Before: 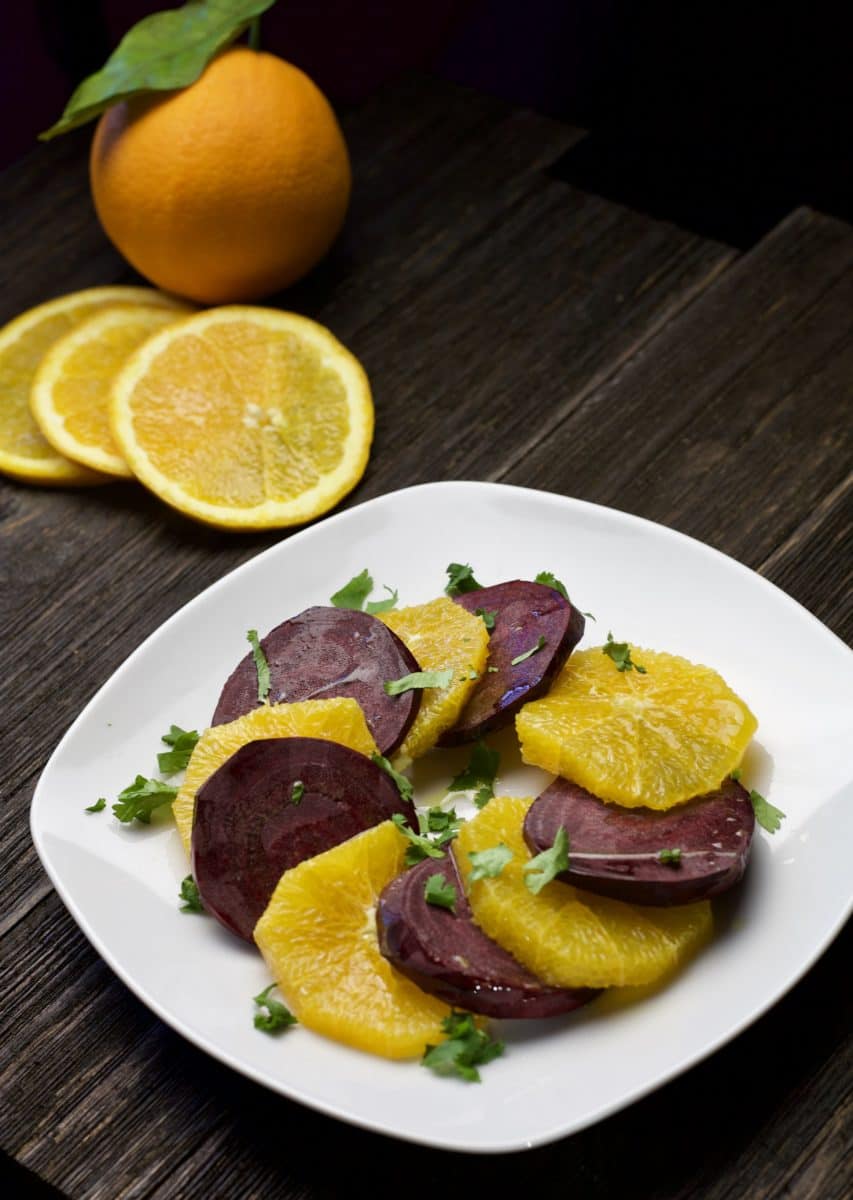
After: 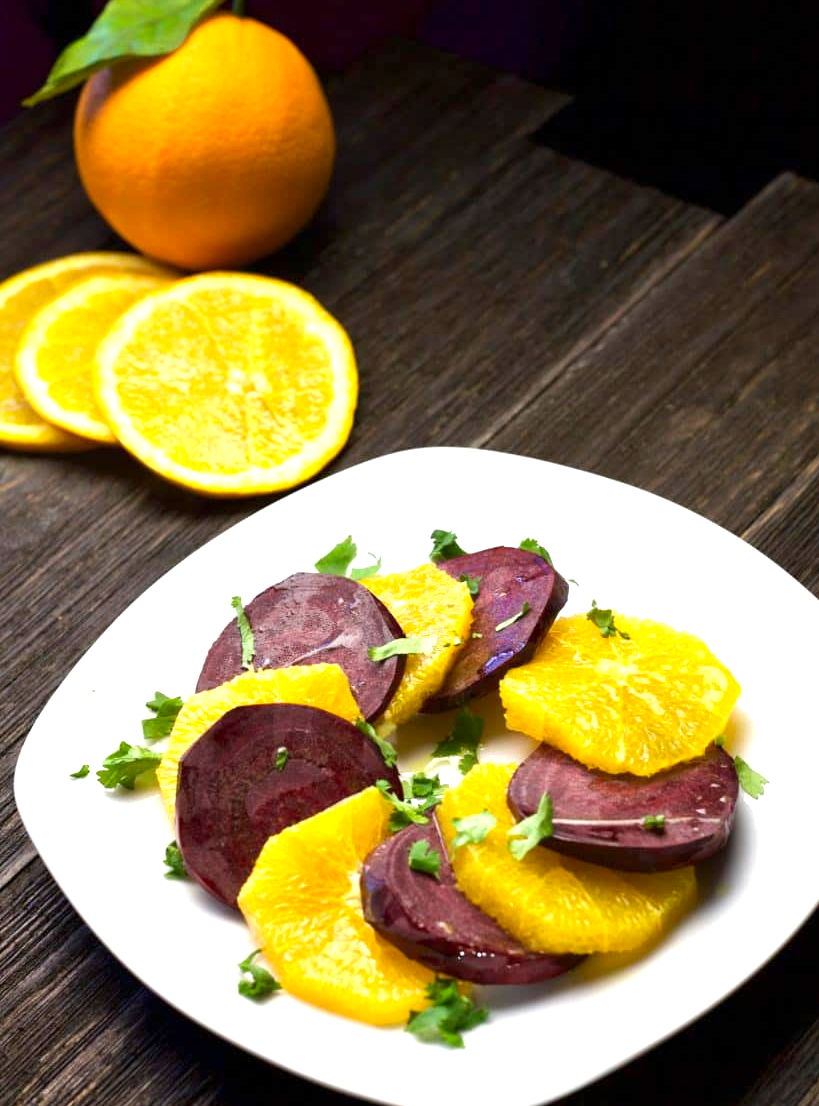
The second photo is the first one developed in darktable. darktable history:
crop: left 1.948%, top 2.881%, right 1.235%, bottom 4.822%
exposure: exposure 1 EV, compensate highlight preservation false
